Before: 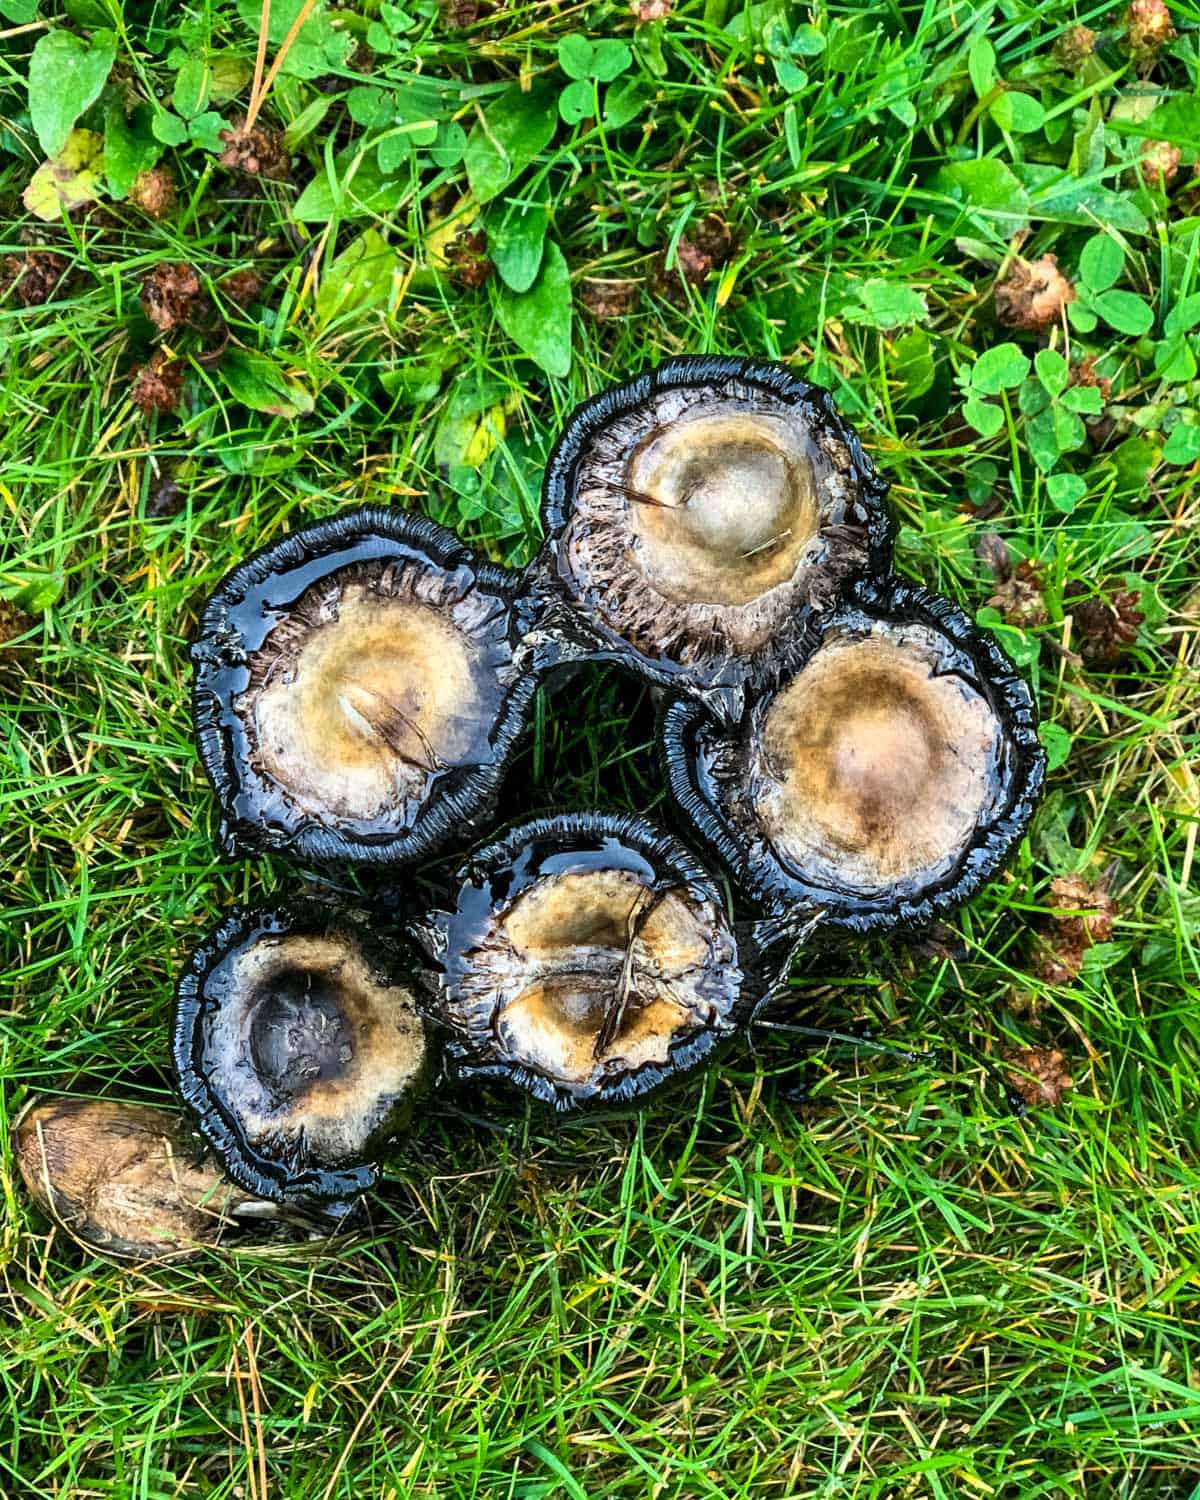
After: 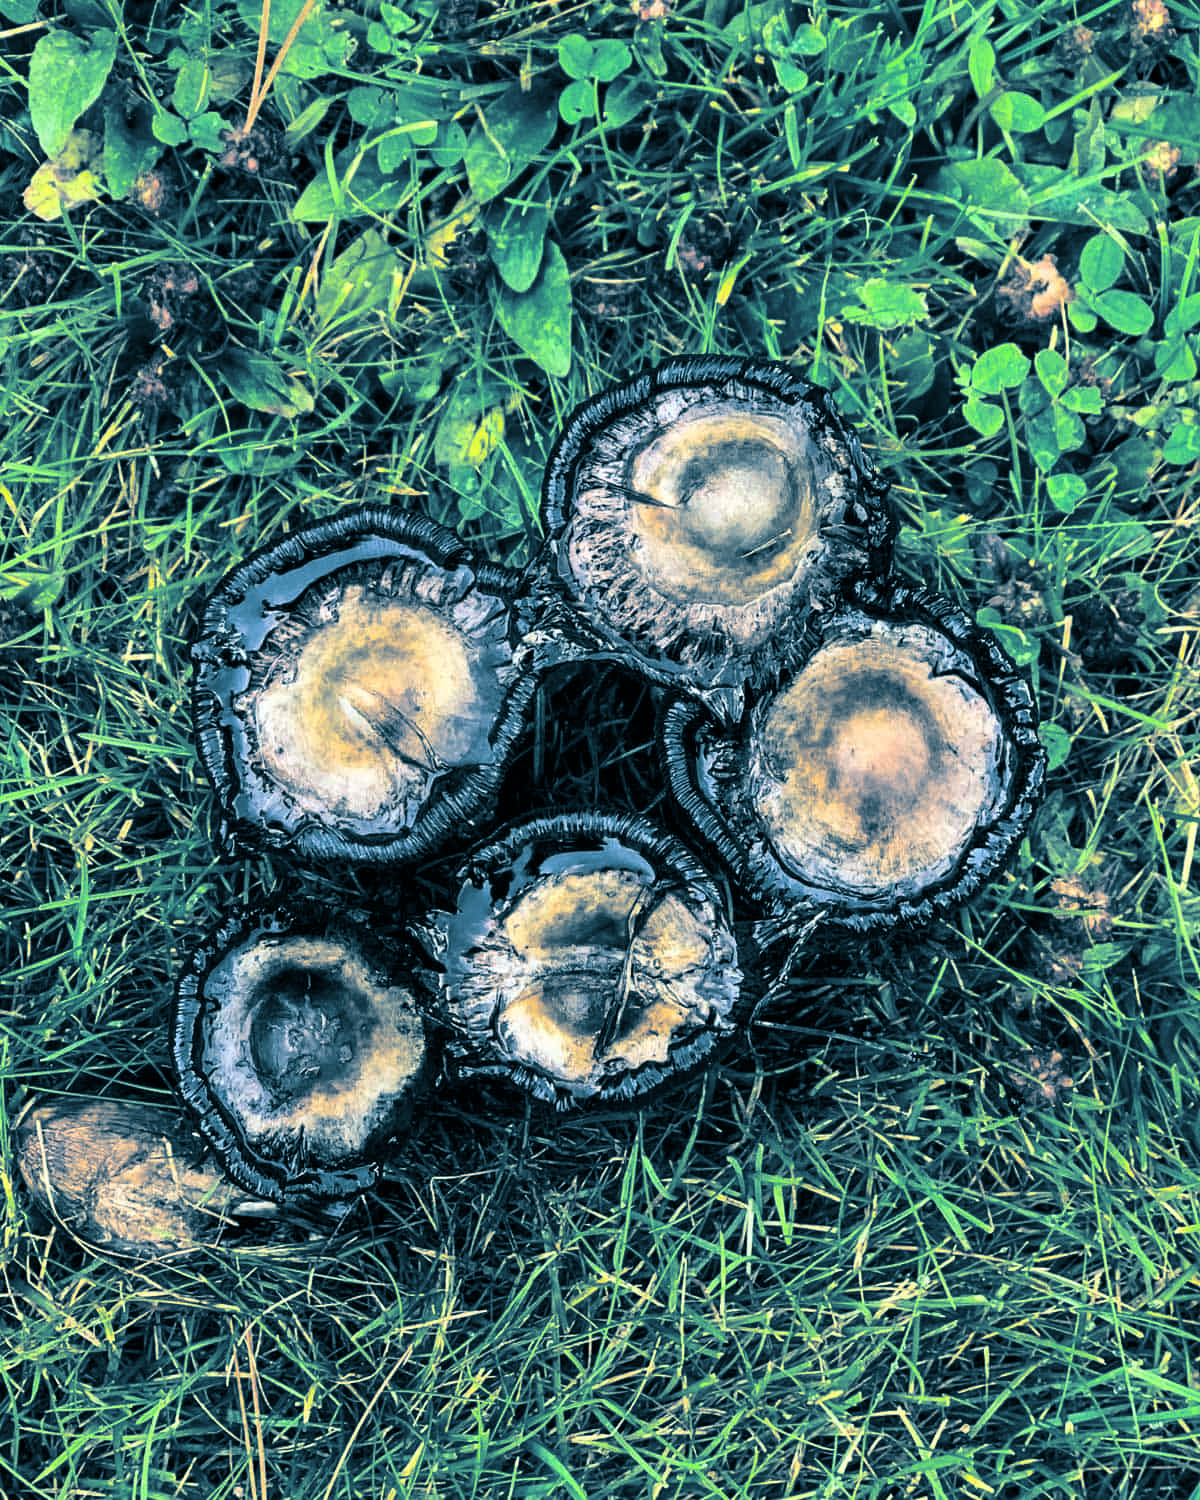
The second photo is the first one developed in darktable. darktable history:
split-toning: shadows › hue 212.4°, balance -70
